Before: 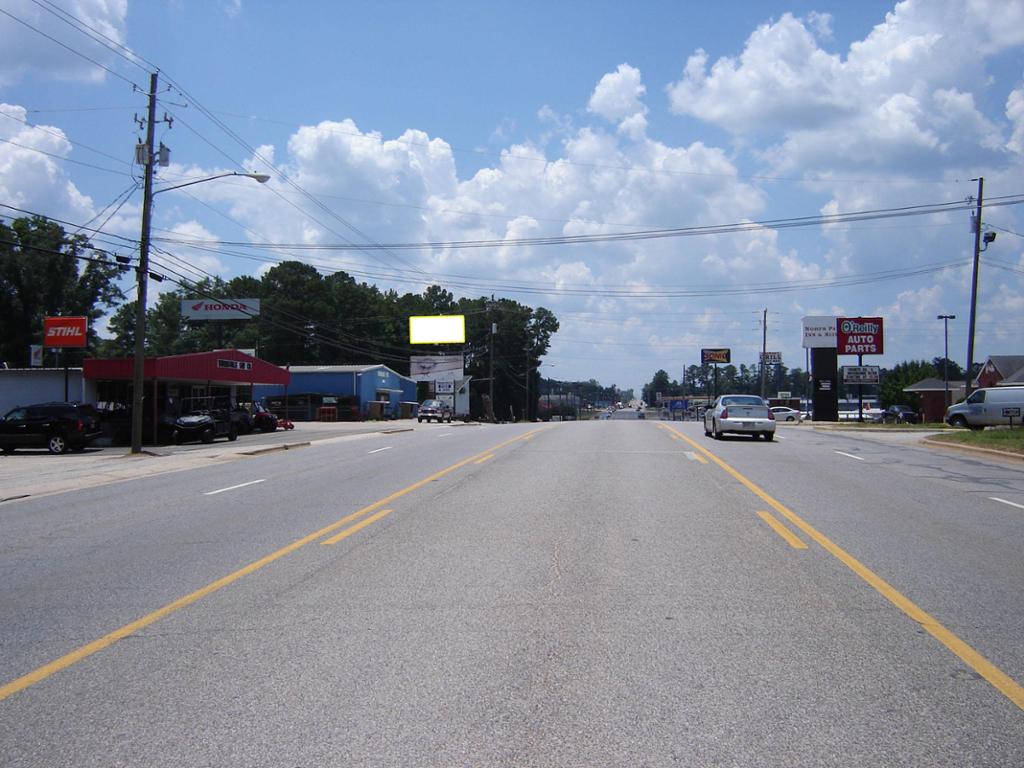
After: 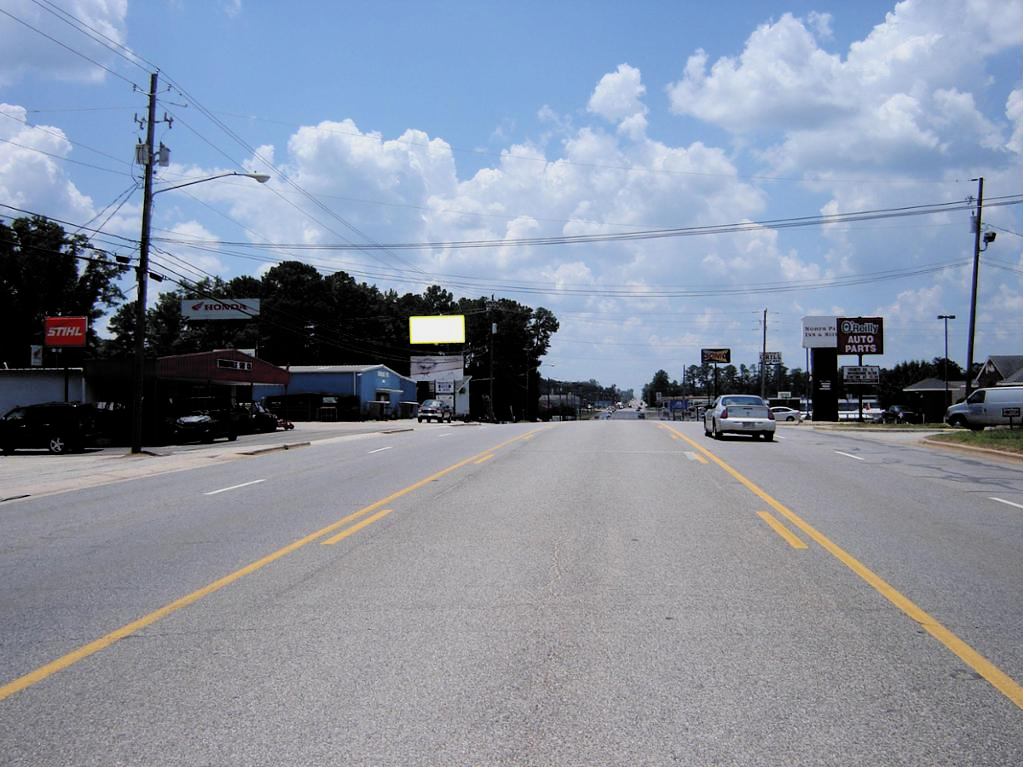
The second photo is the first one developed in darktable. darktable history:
crop: left 0.025%
filmic rgb: black relative exposure -5.02 EV, white relative exposure 3.18 EV, hardness 3.44, contrast 1.191, highlights saturation mix -30.96%, color science v6 (2022)
color zones: curves: ch1 [(0, 0.525) (0.143, 0.556) (0.286, 0.52) (0.429, 0.5) (0.571, 0.5) (0.714, 0.5) (0.857, 0.503) (1, 0.525)]
